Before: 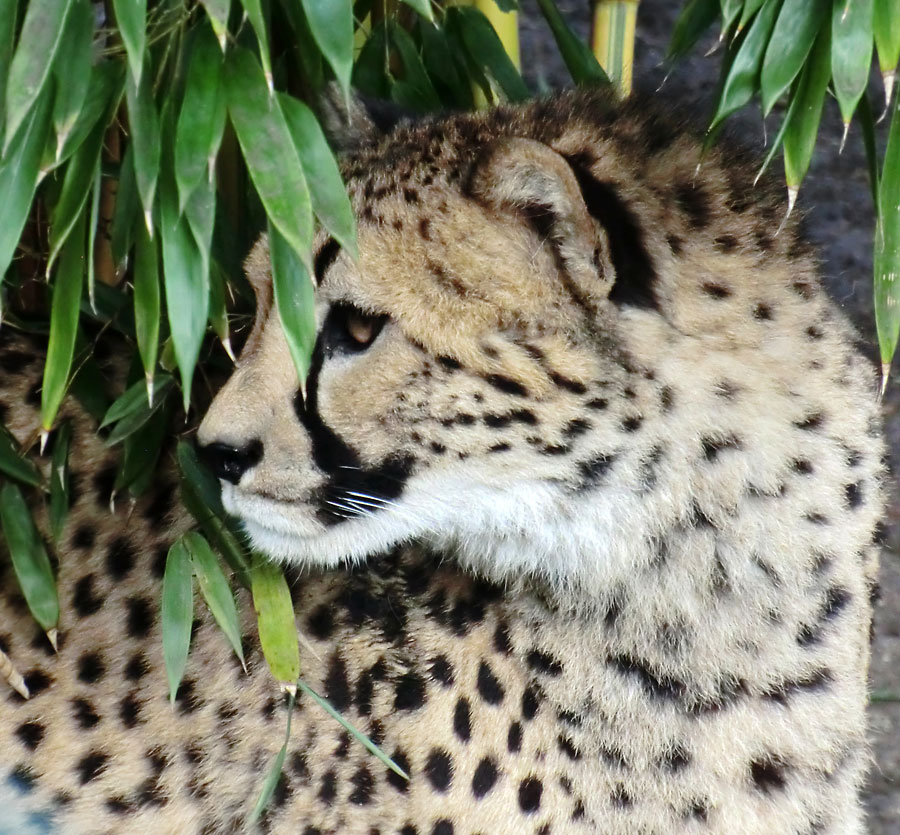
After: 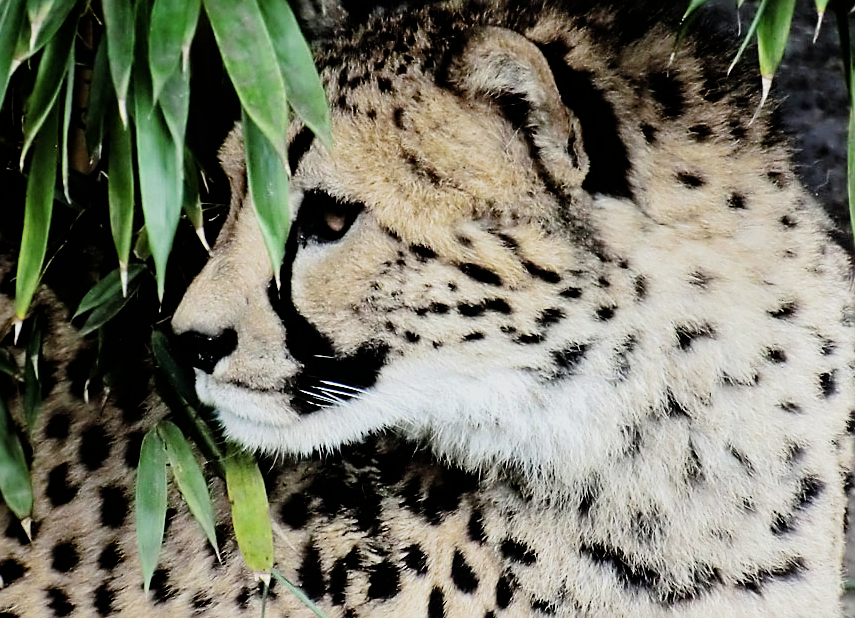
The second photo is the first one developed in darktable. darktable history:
crop and rotate: left 2.991%, top 13.302%, right 1.981%, bottom 12.636%
filmic rgb: black relative exposure -5 EV, hardness 2.88, contrast 1.4, highlights saturation mix -30%
sharpen: on, module defaults
